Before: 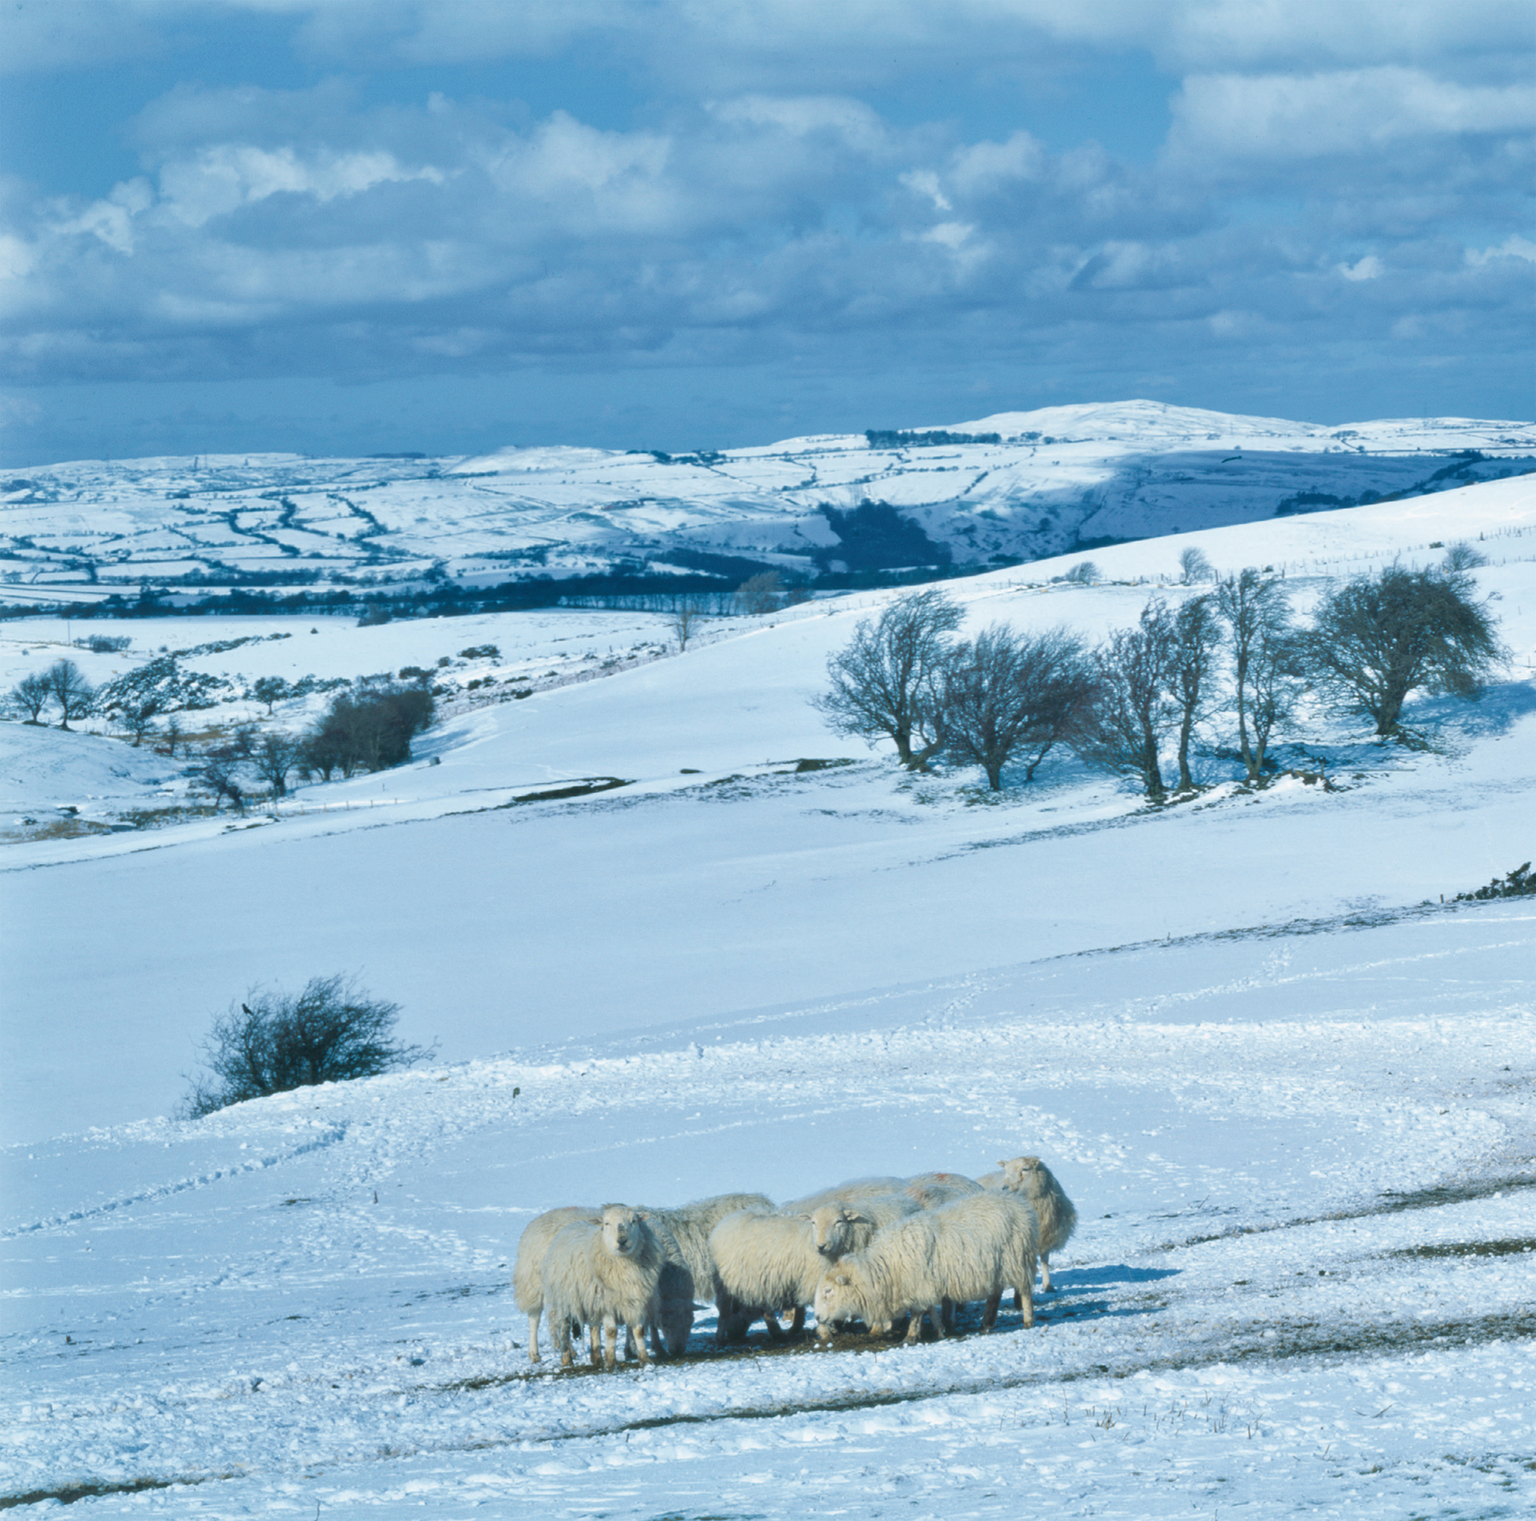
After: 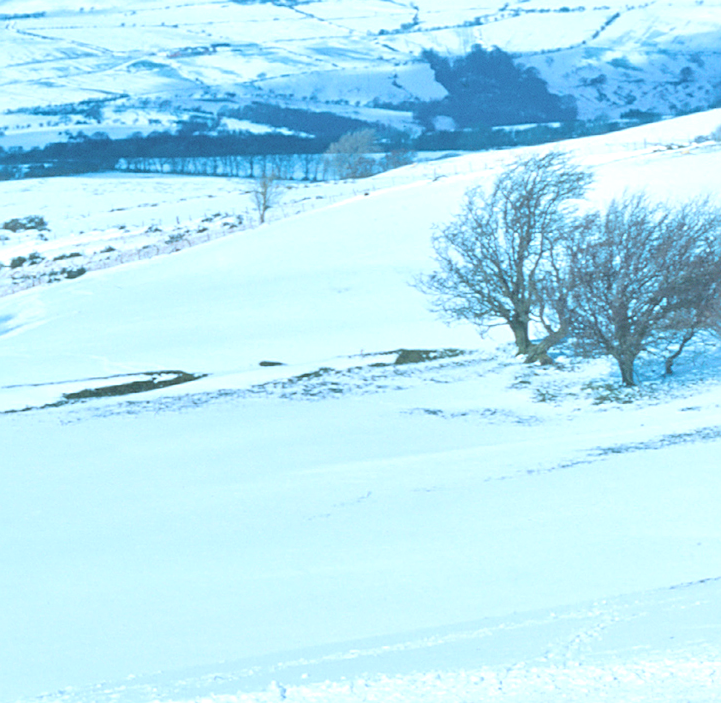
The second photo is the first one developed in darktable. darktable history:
sharpen: amount 0.601
contrast brightness saturation: contrast 0.097, brightness 0.299, saturation 0.142
exposure: black level correction 0.001, exposure 0.5 EV, compensate highlight preservation false
crop: left 29.906%, top 30.316%, right 29.997%, bottom 30.214%
